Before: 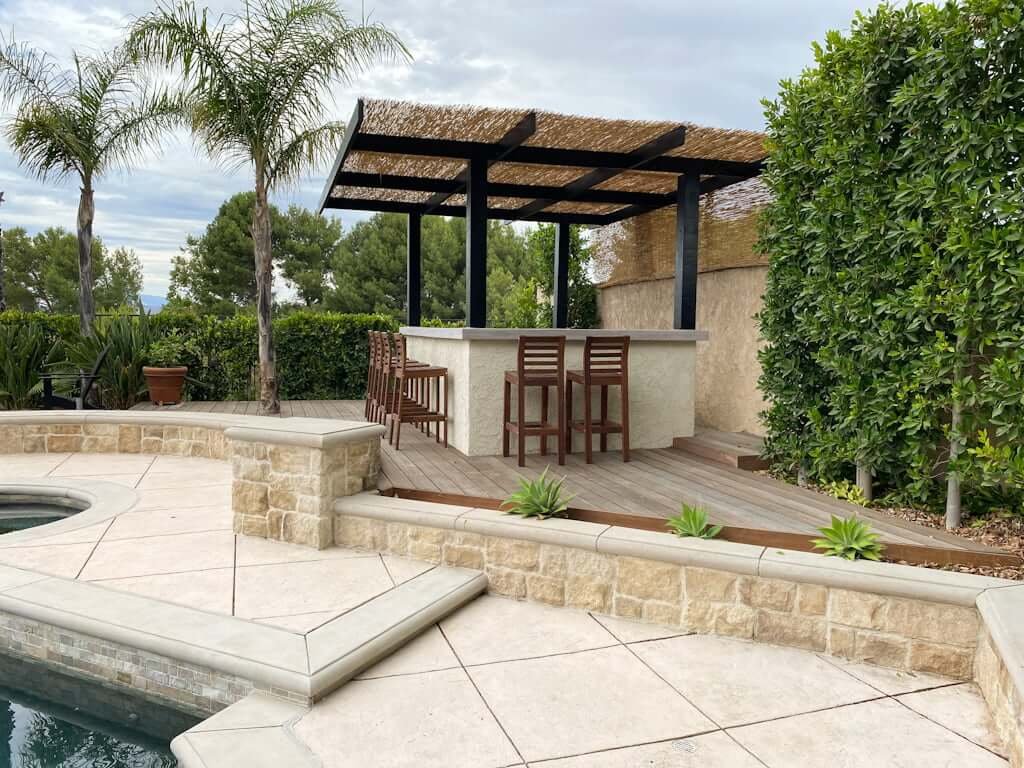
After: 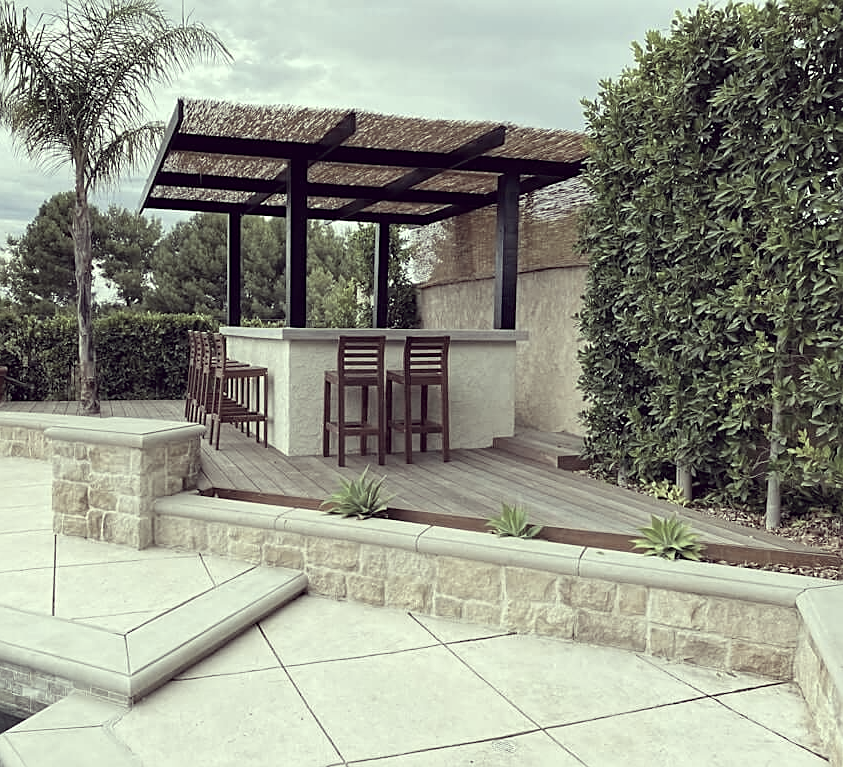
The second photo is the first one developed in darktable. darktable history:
crop: left 17.582%, bottom 0.031%
sharpen: on, module defaults
color correction: highlights a* -20.17, highlights b* 20.27, shadows a* 20.03, shadows b* -20.46, saturation 0.43
